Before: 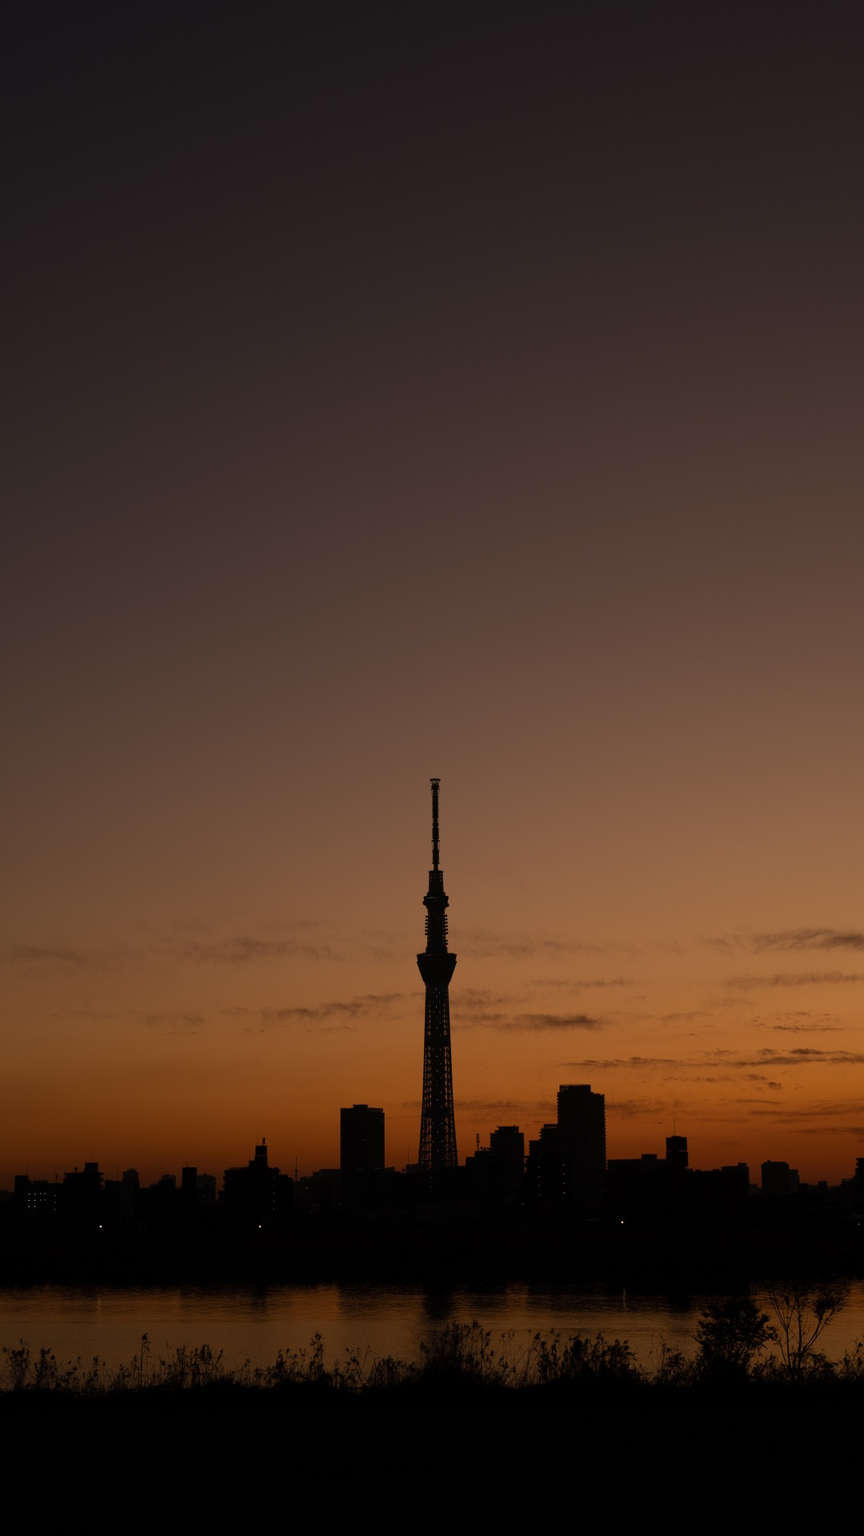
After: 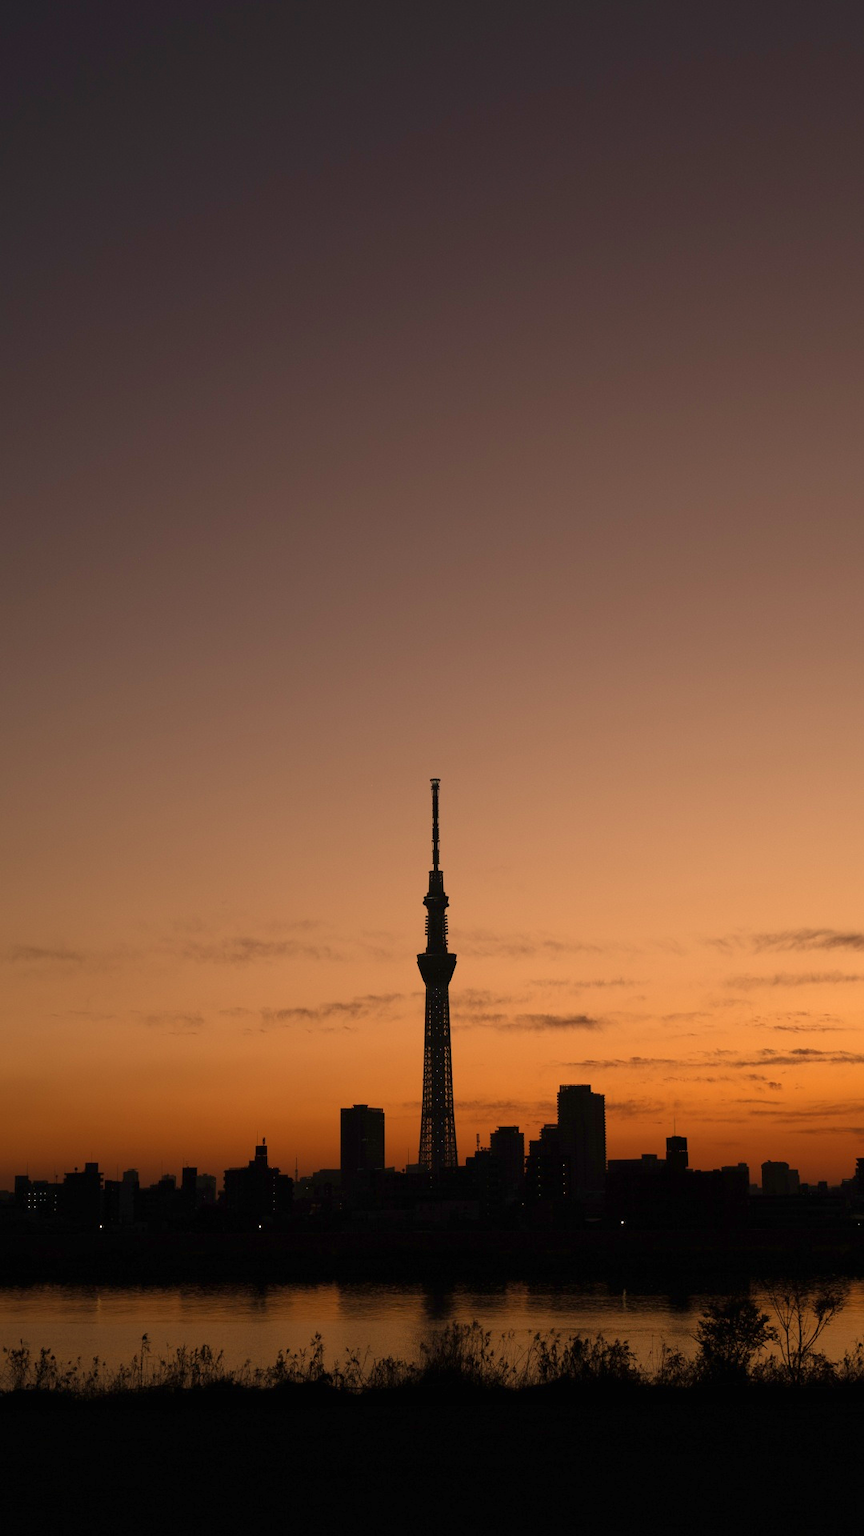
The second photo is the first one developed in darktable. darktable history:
tone equalizer: -7 EV 0.123 EV, edges refinement/feathering 500, mask exposure compensation -1.57 EV, preserve details no
exposure: black level correction 0, exposure 1.098 EV, compensate exposure bias true, compensate highlight preservation false
velvia: on, module defaults
